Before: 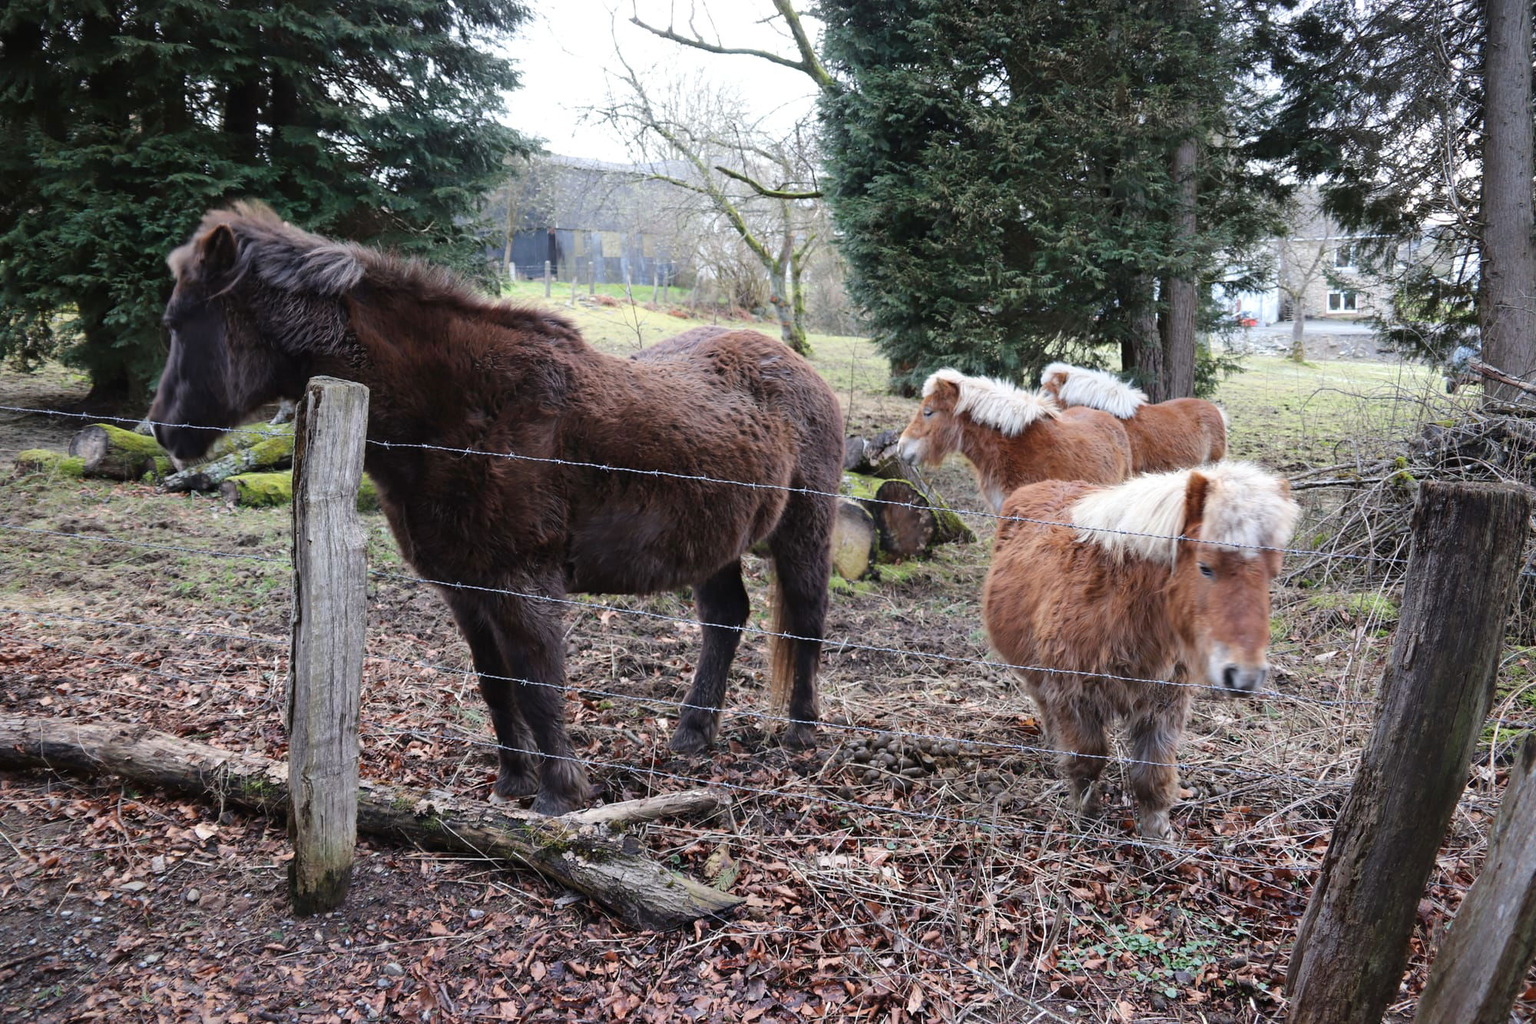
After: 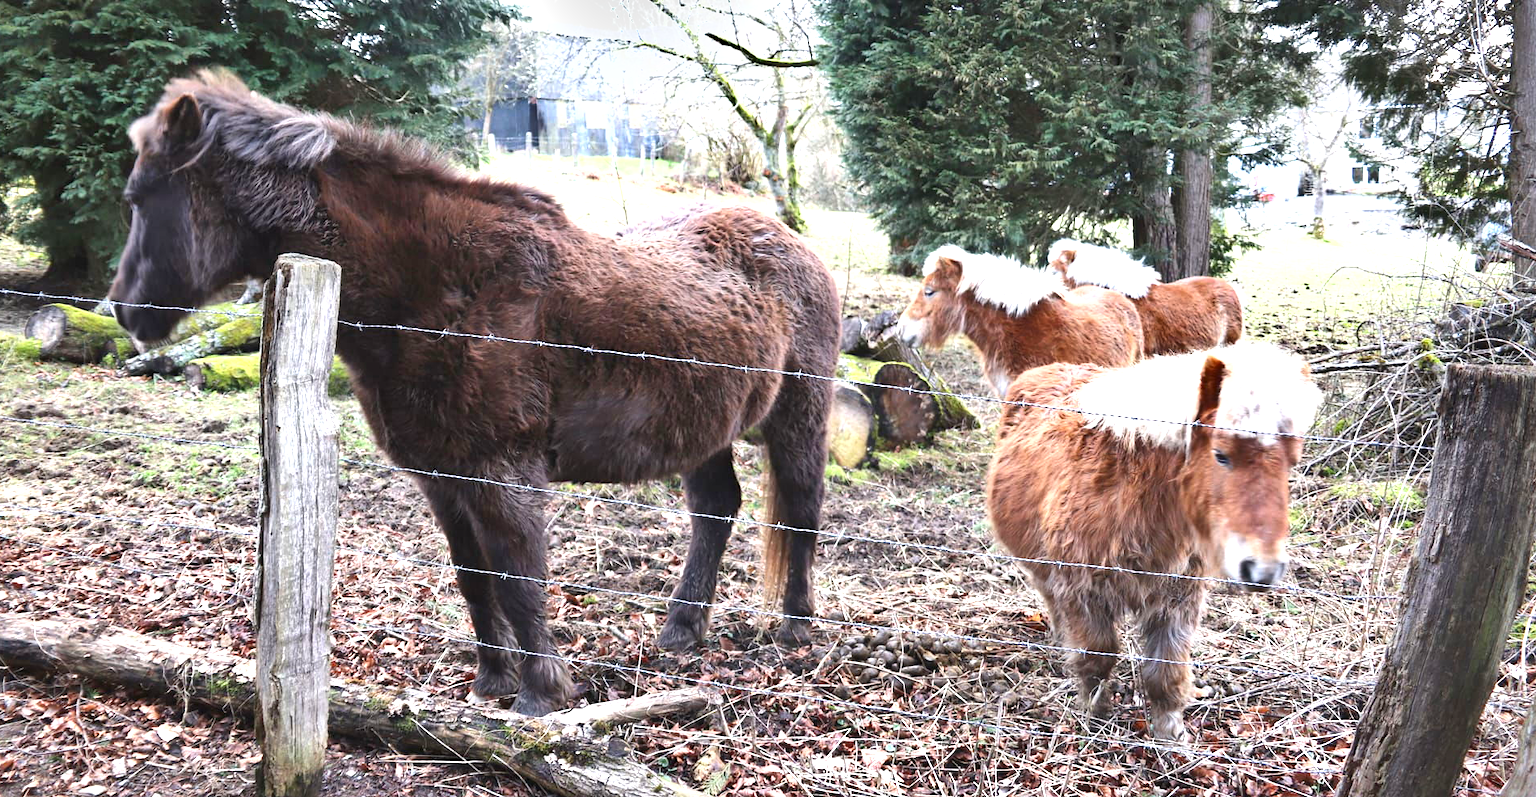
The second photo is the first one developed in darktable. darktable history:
shadows and highlights: soften with gaussian
exposure: black level correction 0, exposure 1.3 EV, compensate exposure bias true, compensate highlight preservation false
crop and rotate: left 2.991%, top 13.302%, right 1.981%, bottom 12.636%
